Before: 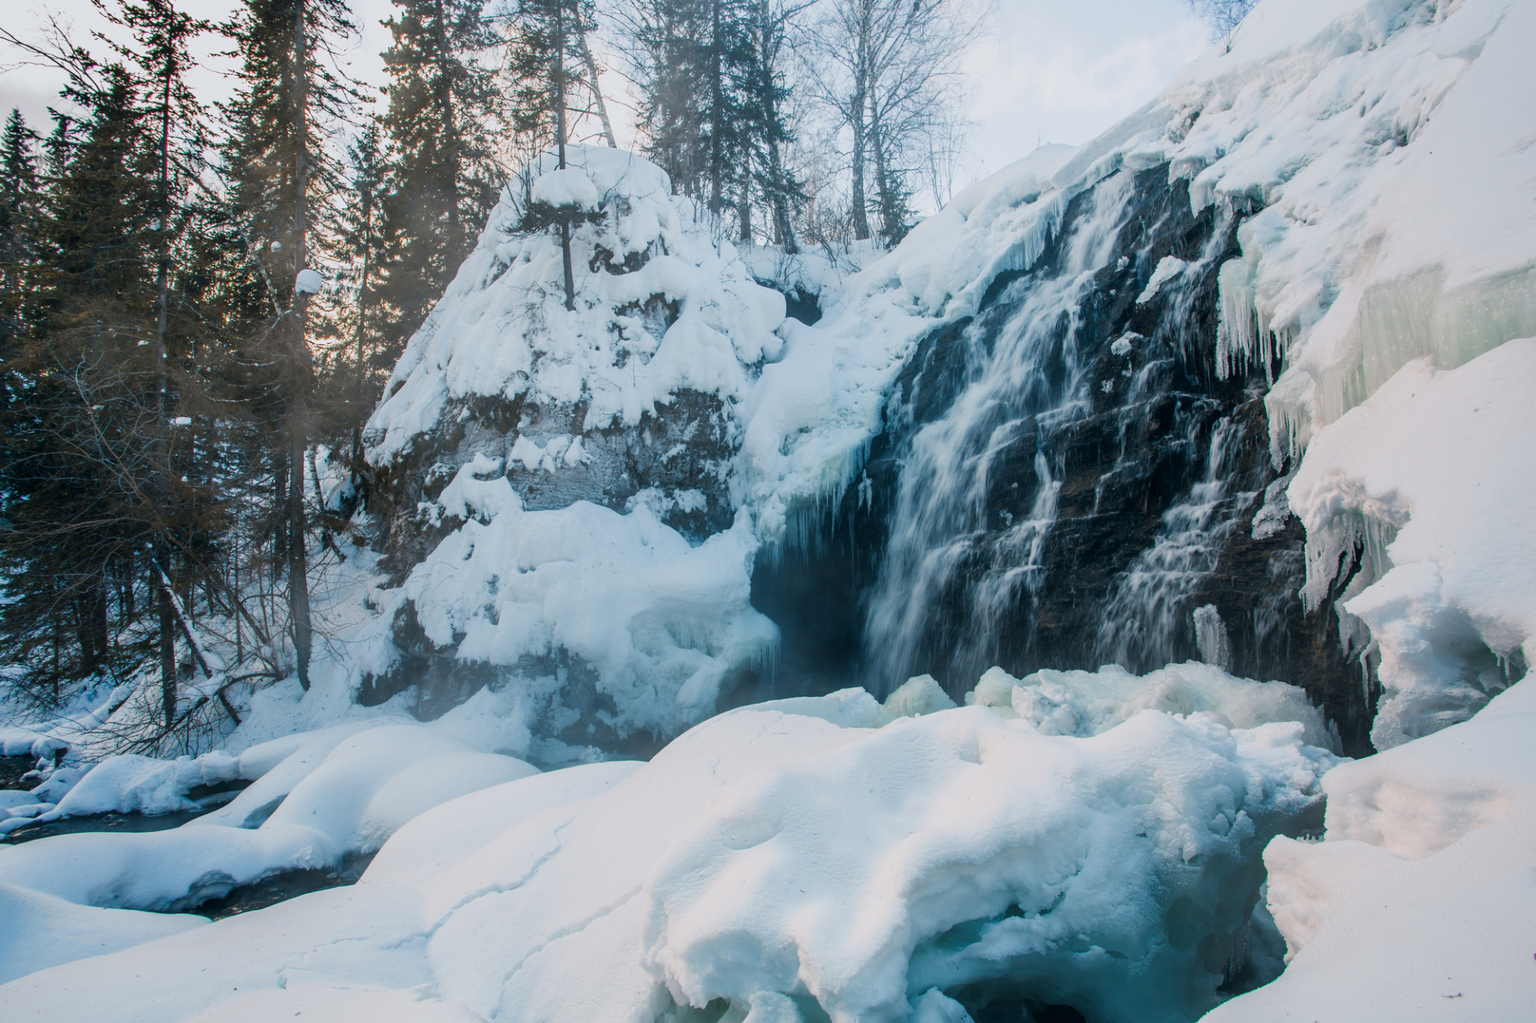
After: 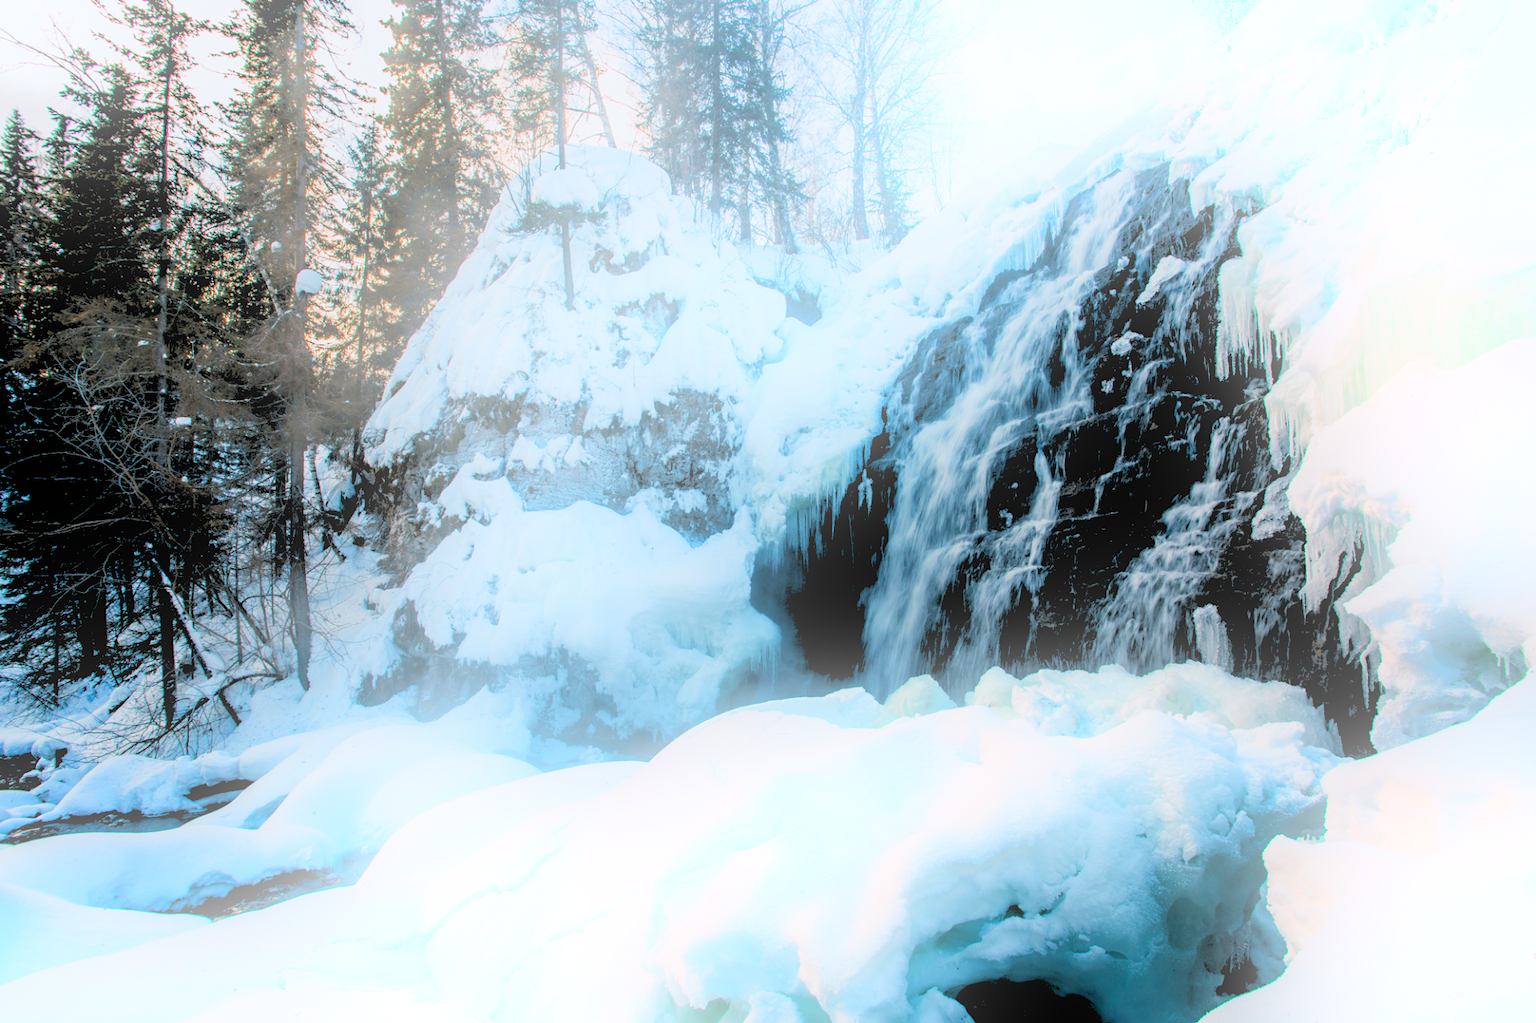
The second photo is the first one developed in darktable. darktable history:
rgb levels: levels [[0.027, 0.429, 0.996], [0, 0.5, 1], [0, 0.5, 1]]
bloom: on, module defaults
contrast brightness saturation: contrast 0.04, saturation 0.07
